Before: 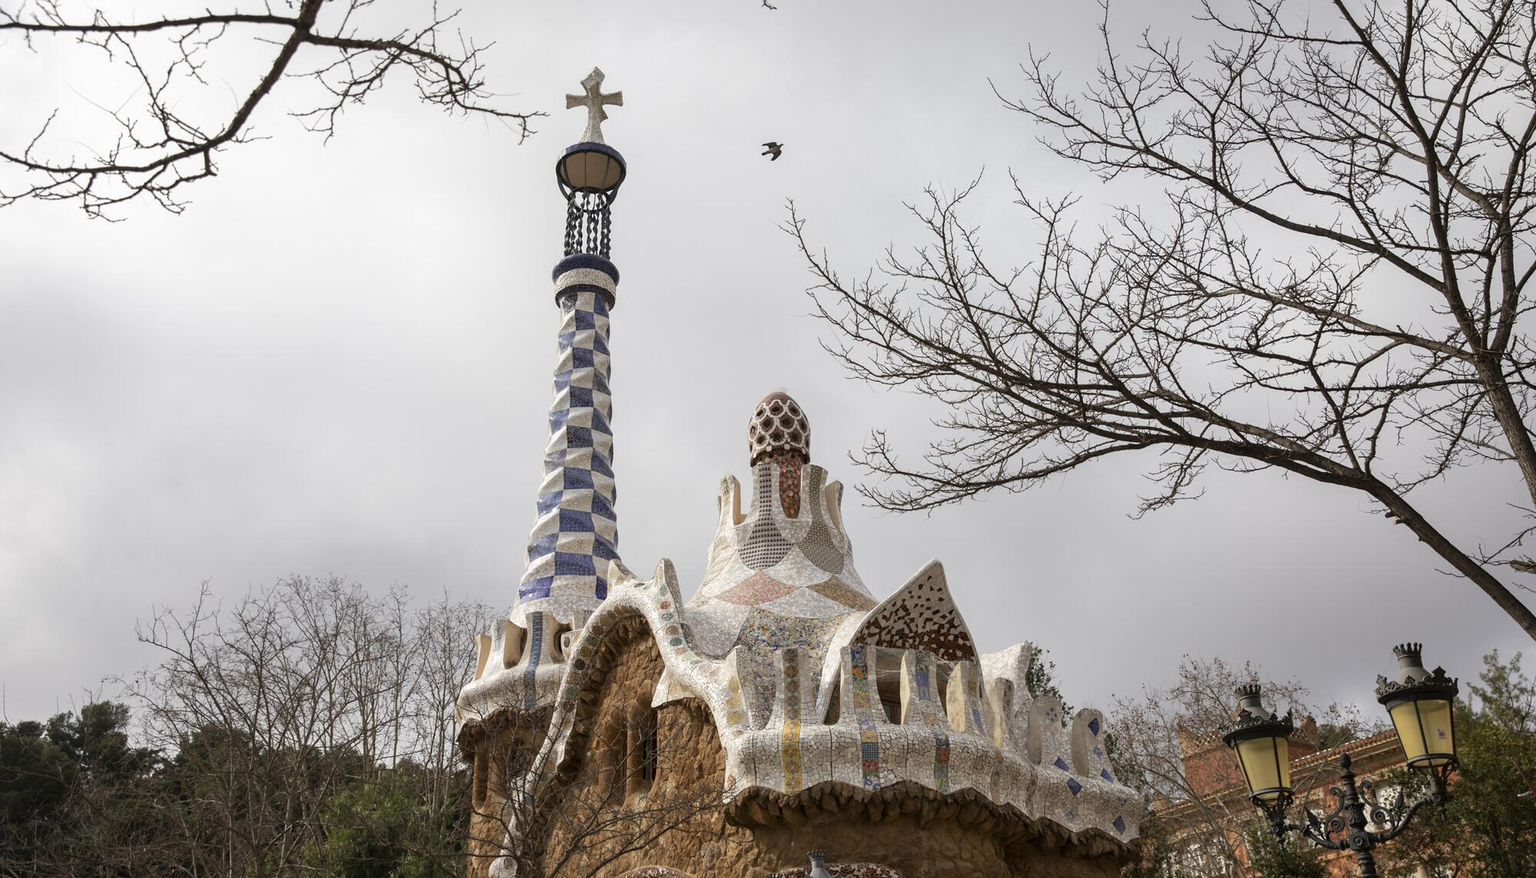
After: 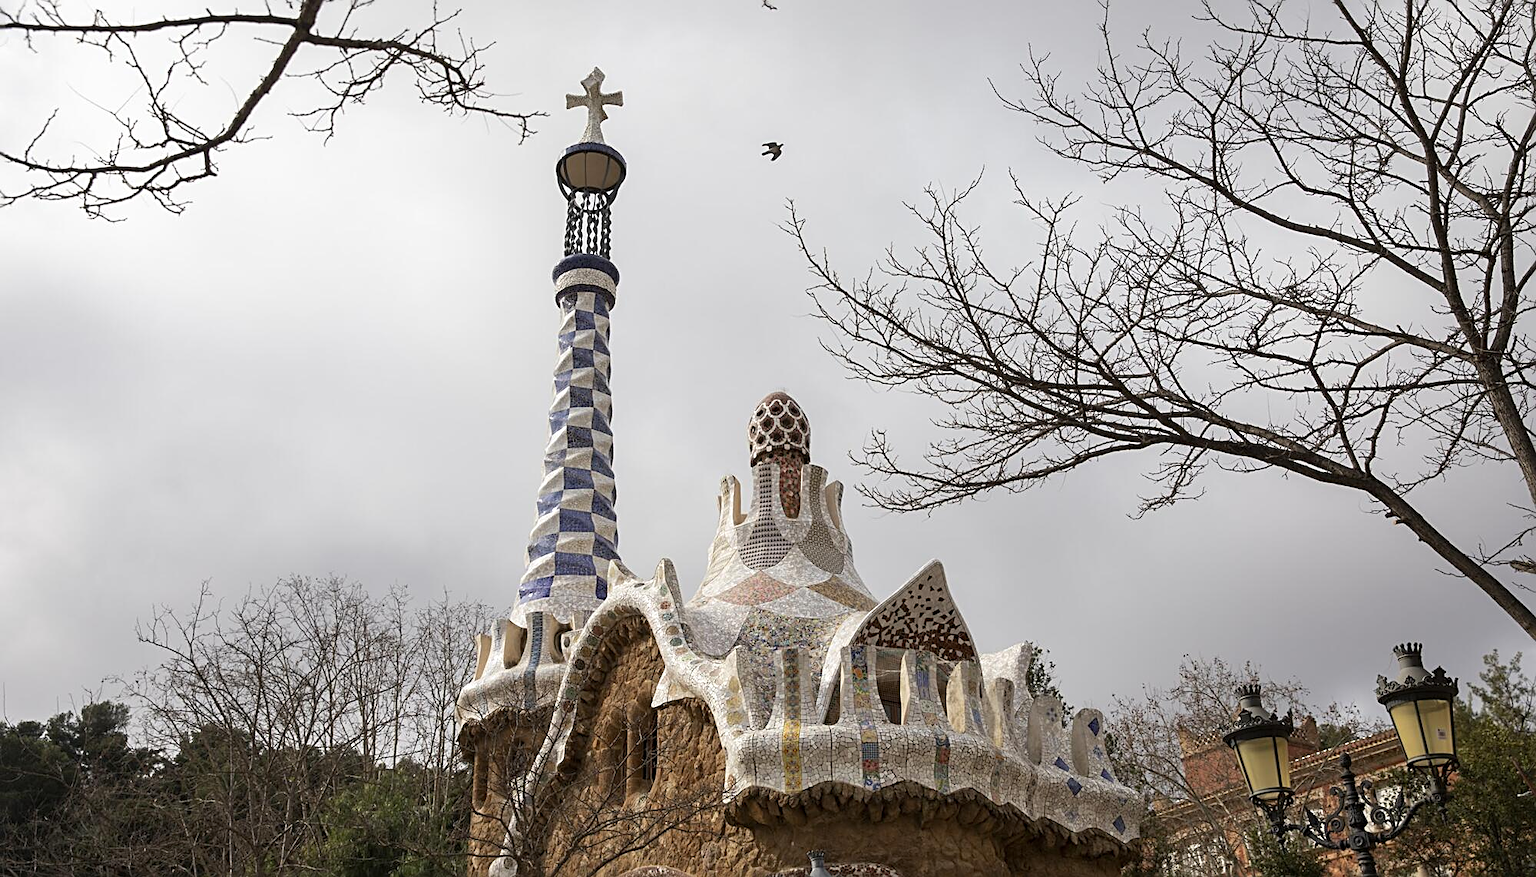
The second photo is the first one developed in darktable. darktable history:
white balance: emerald 1
sharpen: radius 2.767
